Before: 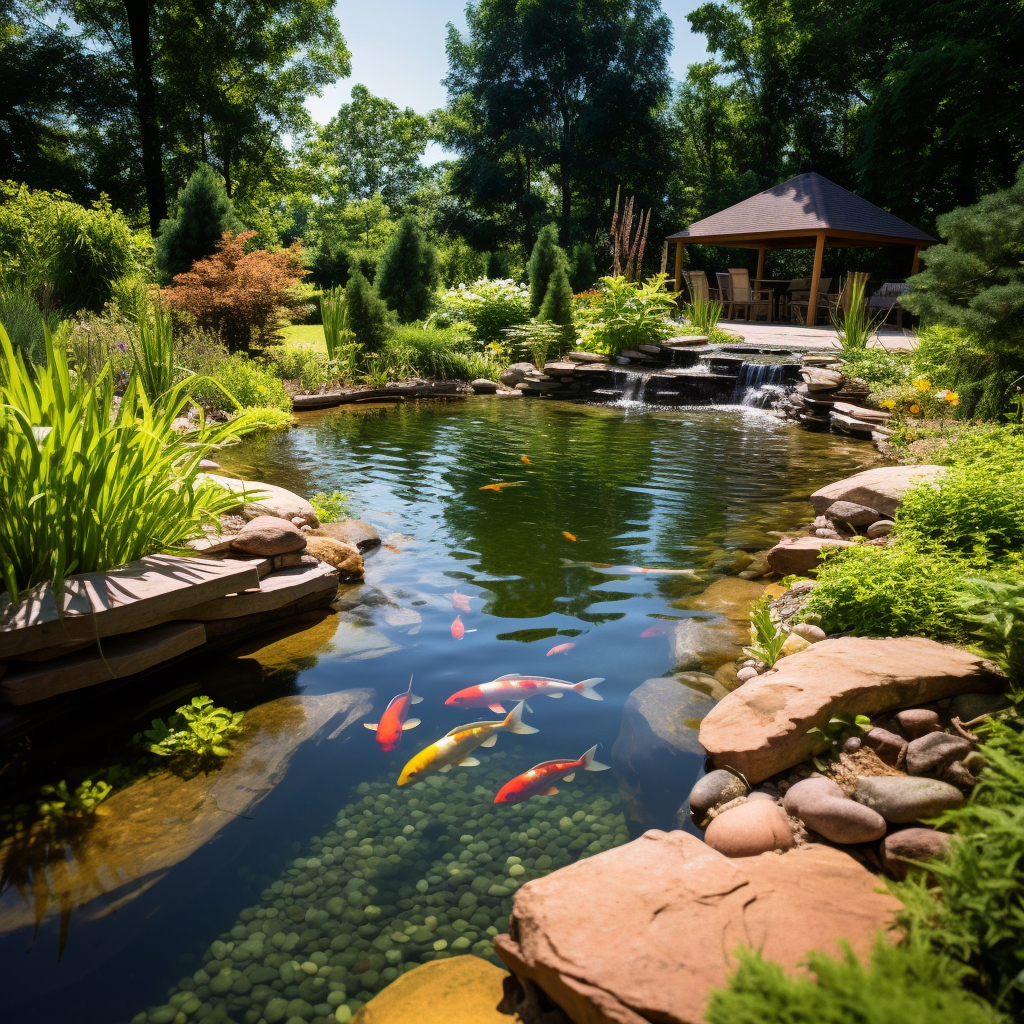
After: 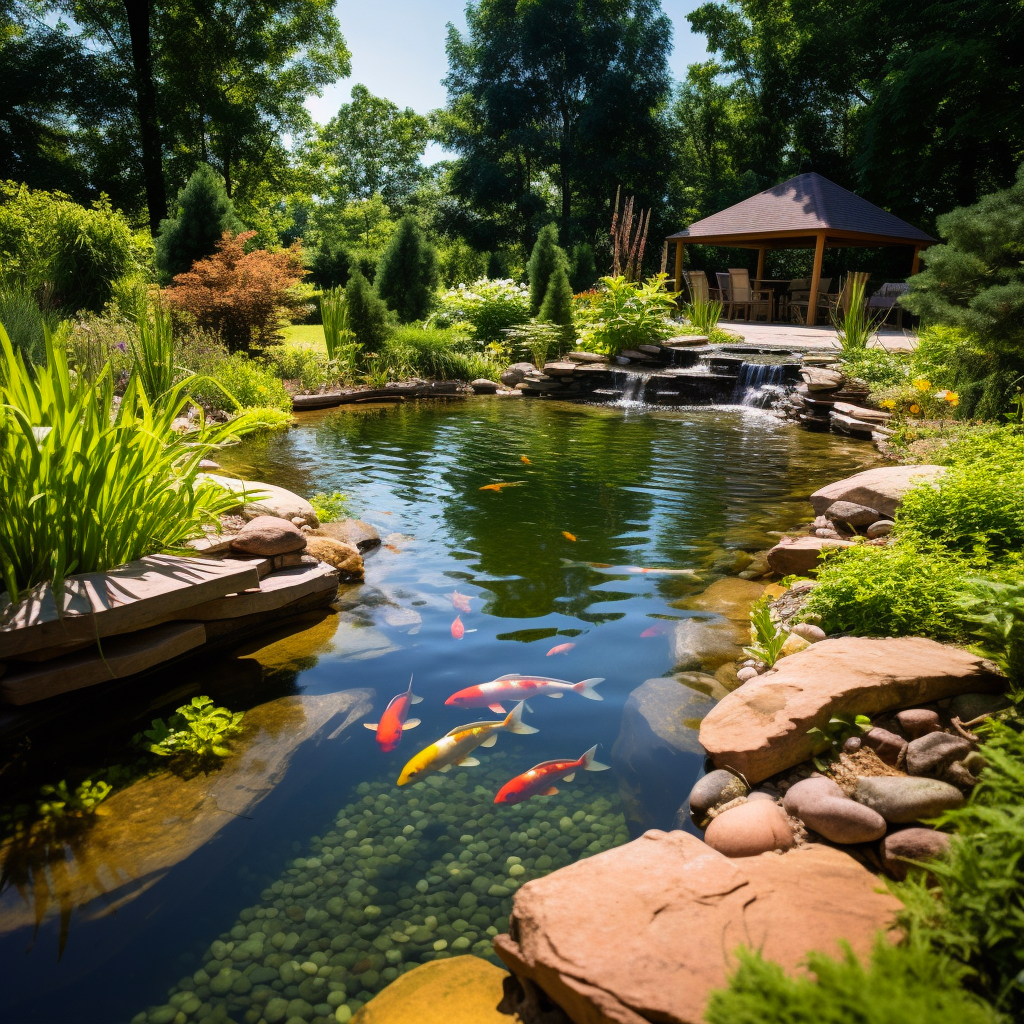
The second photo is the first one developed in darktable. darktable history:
color balance rgb: global vibrance 20%
